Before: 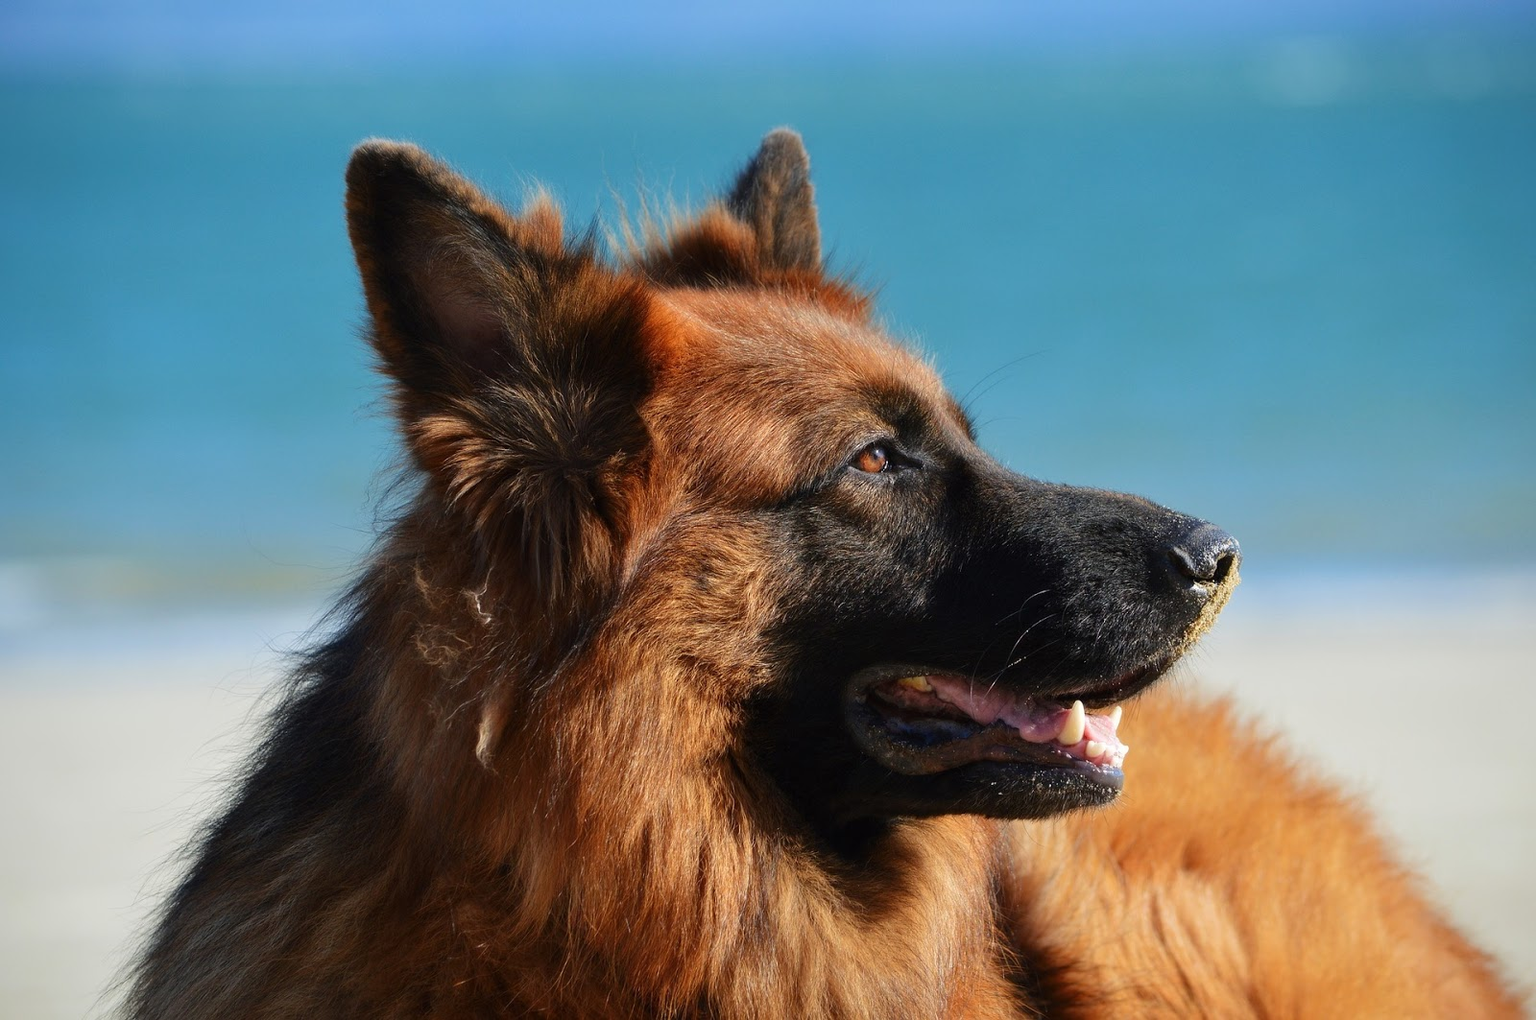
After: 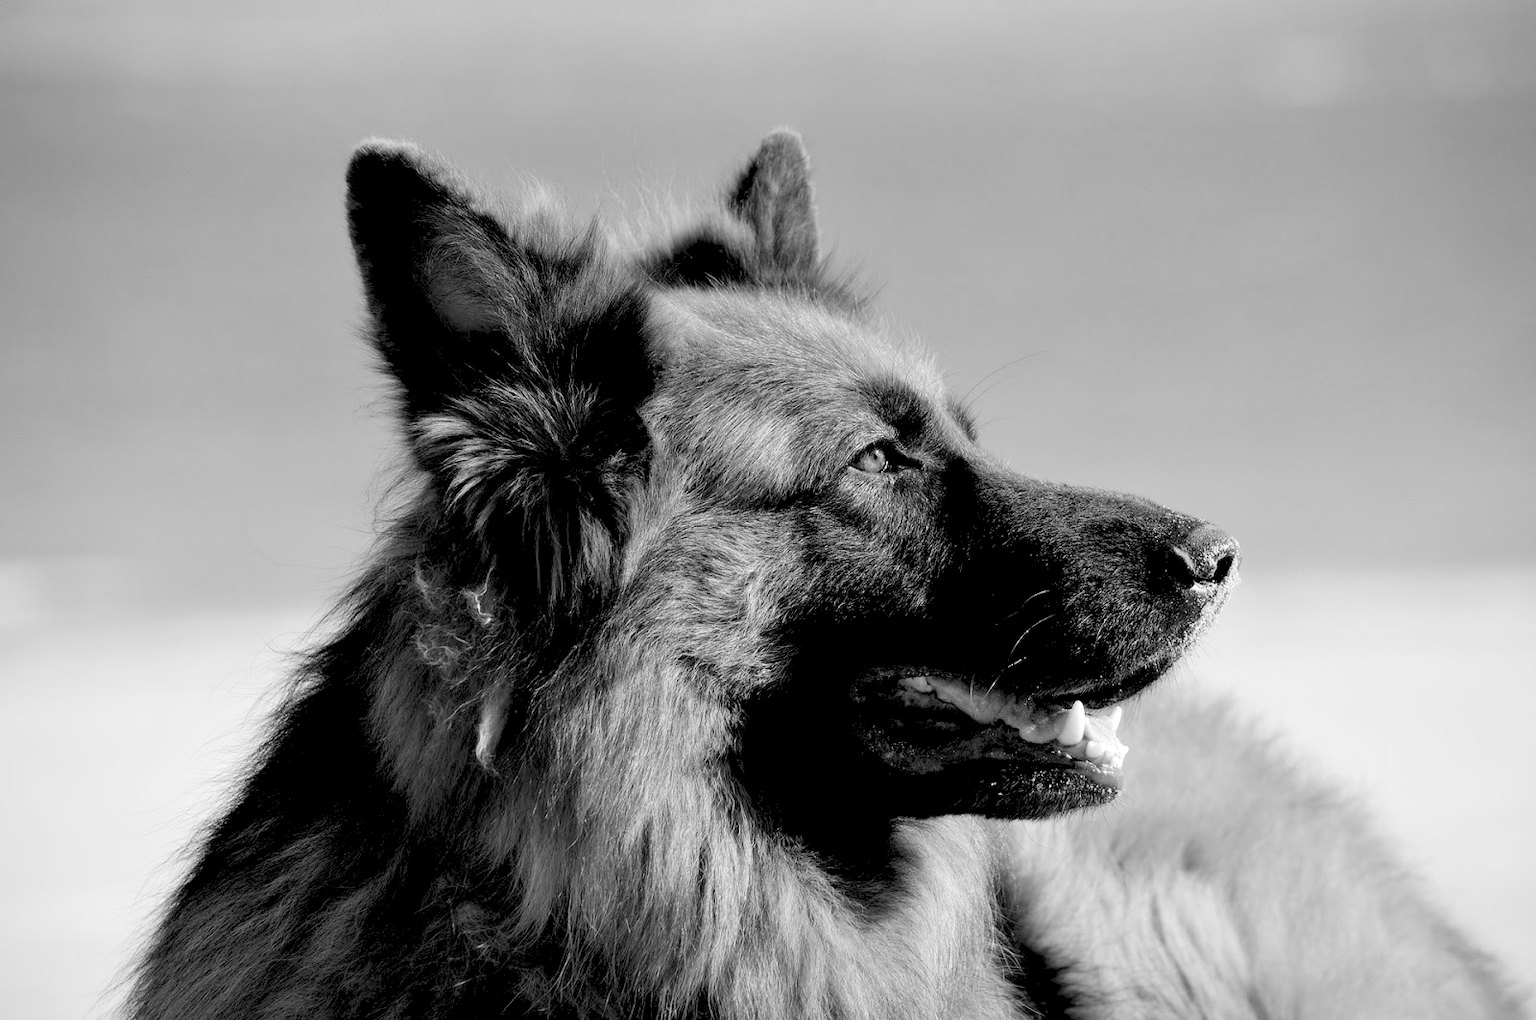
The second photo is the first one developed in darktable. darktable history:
color balance rgb: shadows lift › luminance -28.76%, shadows lift › chroma 15%, shadows lift › hue 270°, power › chroma 1%, power › hue 255°, highlights gain › luminance 7.14%, highlights gain › chroma 2%, highlights gain › hue 90°, global offset › luminance -0.29%, global offset › hue 260°, perceptual saturation grading › global saturation 20%, perceptual saturation grading › highlights -13.92%, perceptual saturation grading › shadows 50%
monochrome: on, module defaults
levels: levels [0.072, 0.414, 0.976]
